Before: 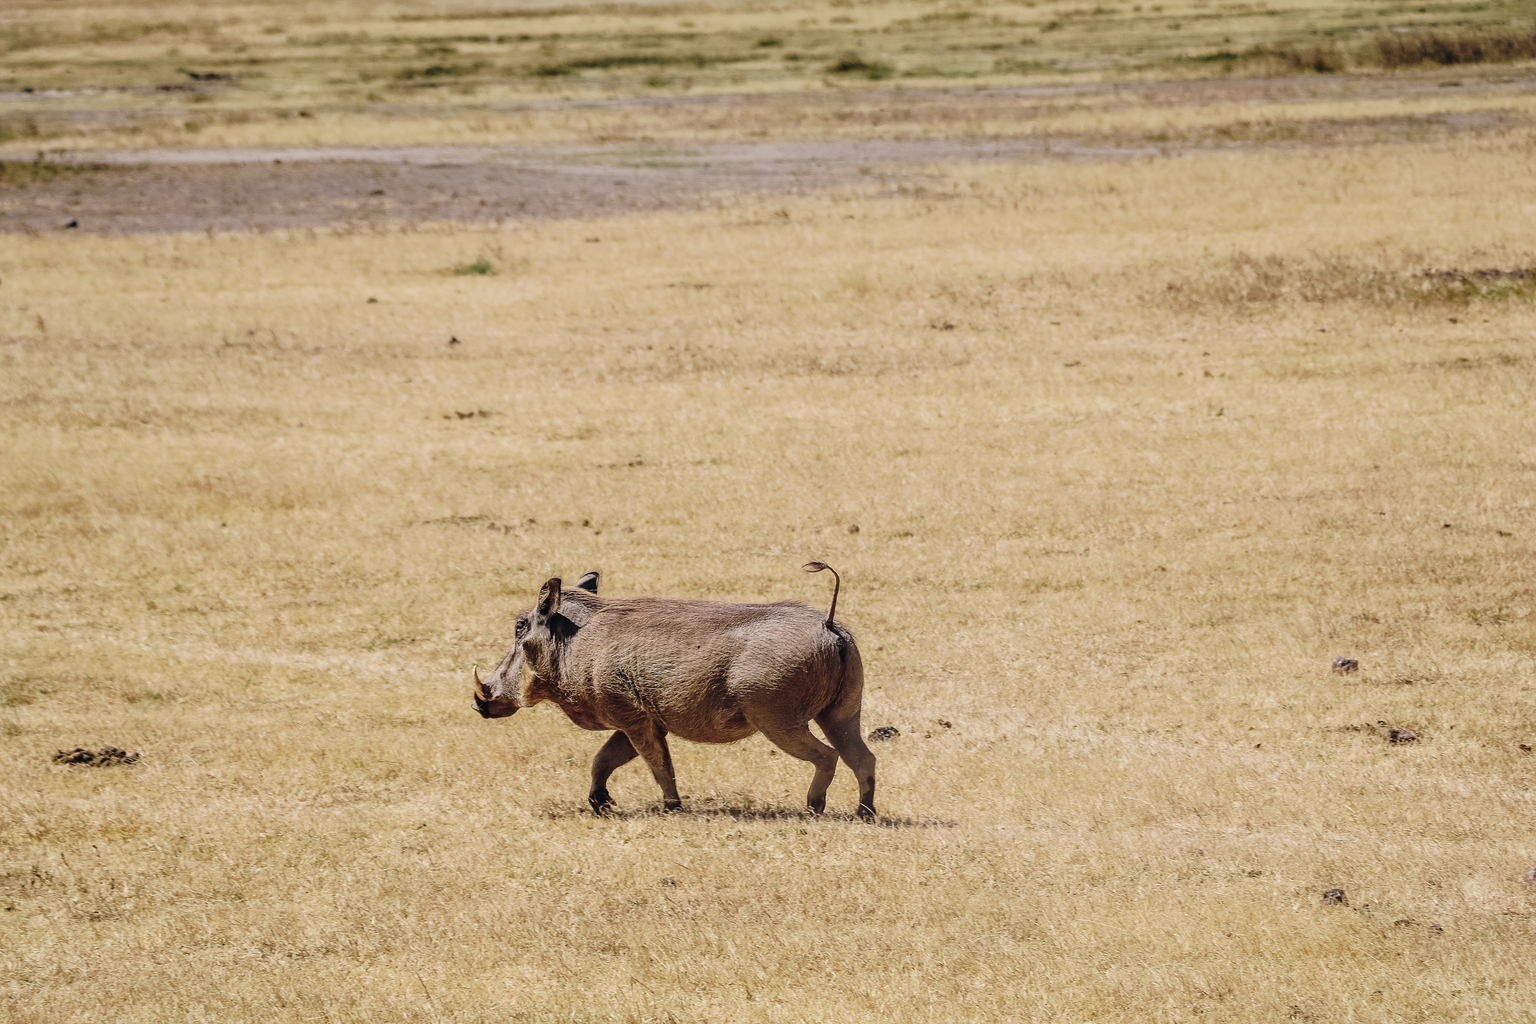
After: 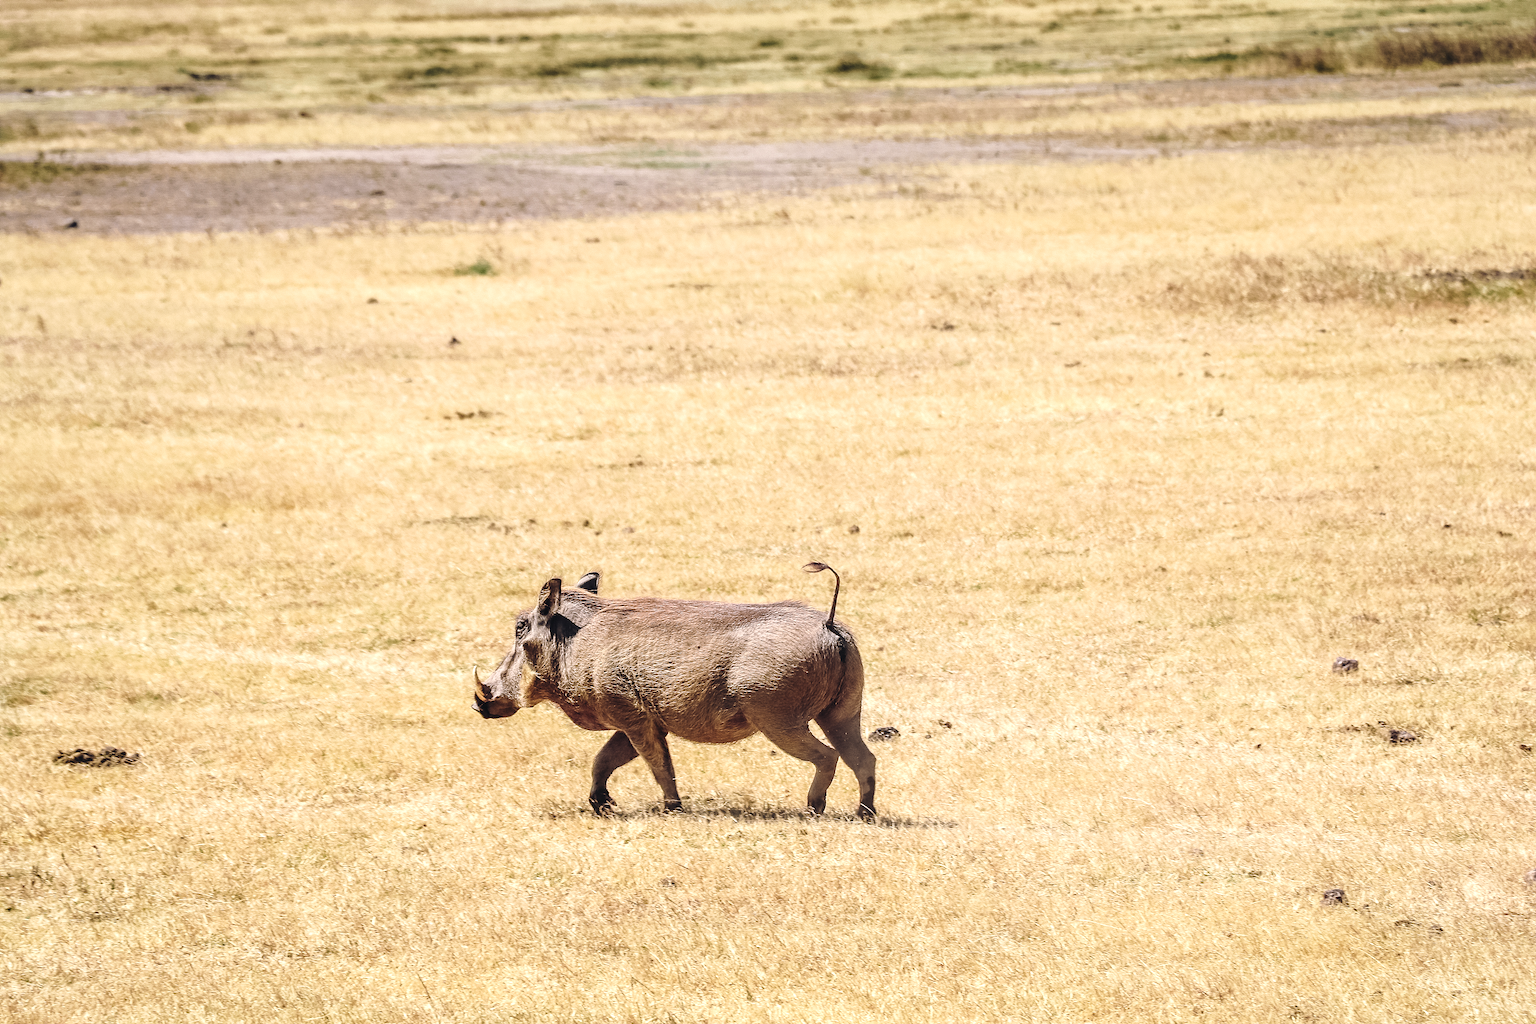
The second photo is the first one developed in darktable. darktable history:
exposure: black level correction 0, exposure 0.698 EV, compensate exposure bias true, compensate highlight preservation false
